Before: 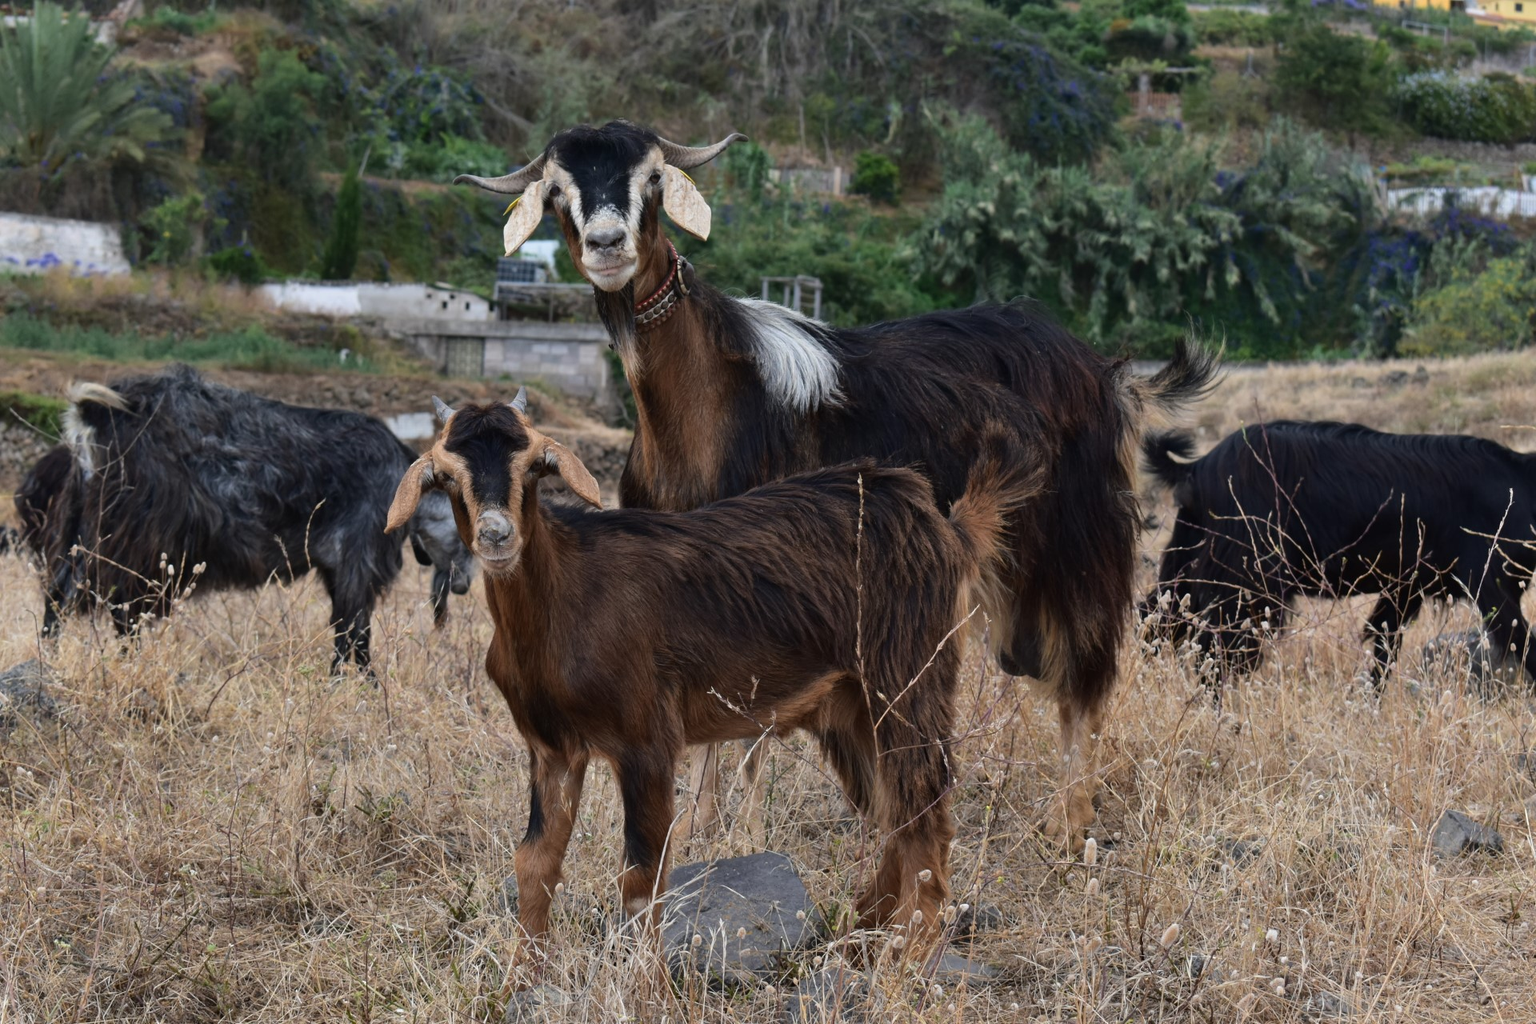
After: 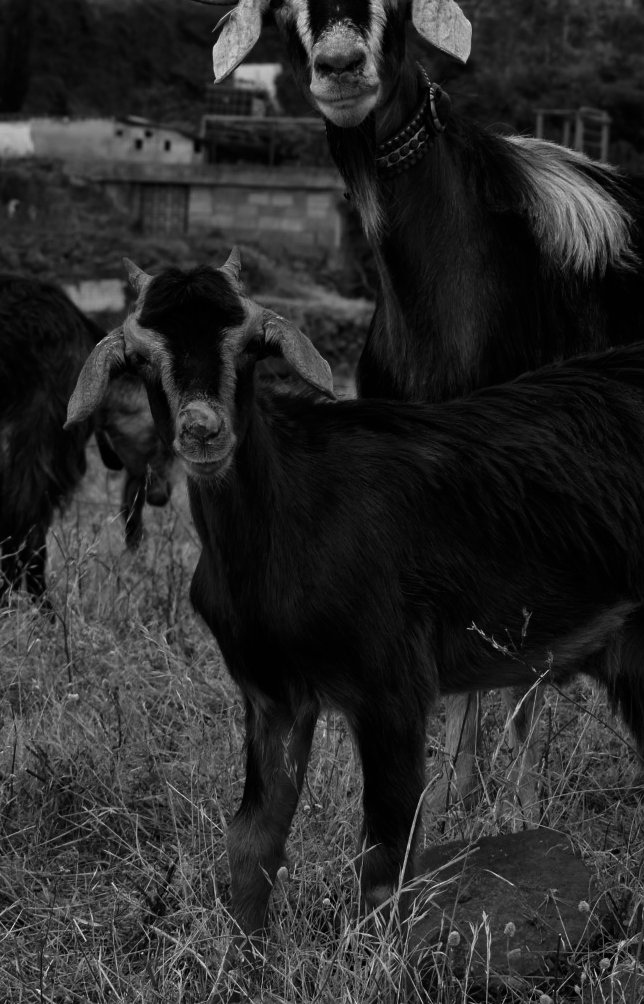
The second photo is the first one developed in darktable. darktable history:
contrast brightness saturation: contrast -0.03, brightness -0.59, saturation -1
crop and rotate: left 21.77%, top 18.528%, right 44.676%, bottom 2.997%
shadows and highlights: shadows 25, highlights -25
velvia: on, module defaults
